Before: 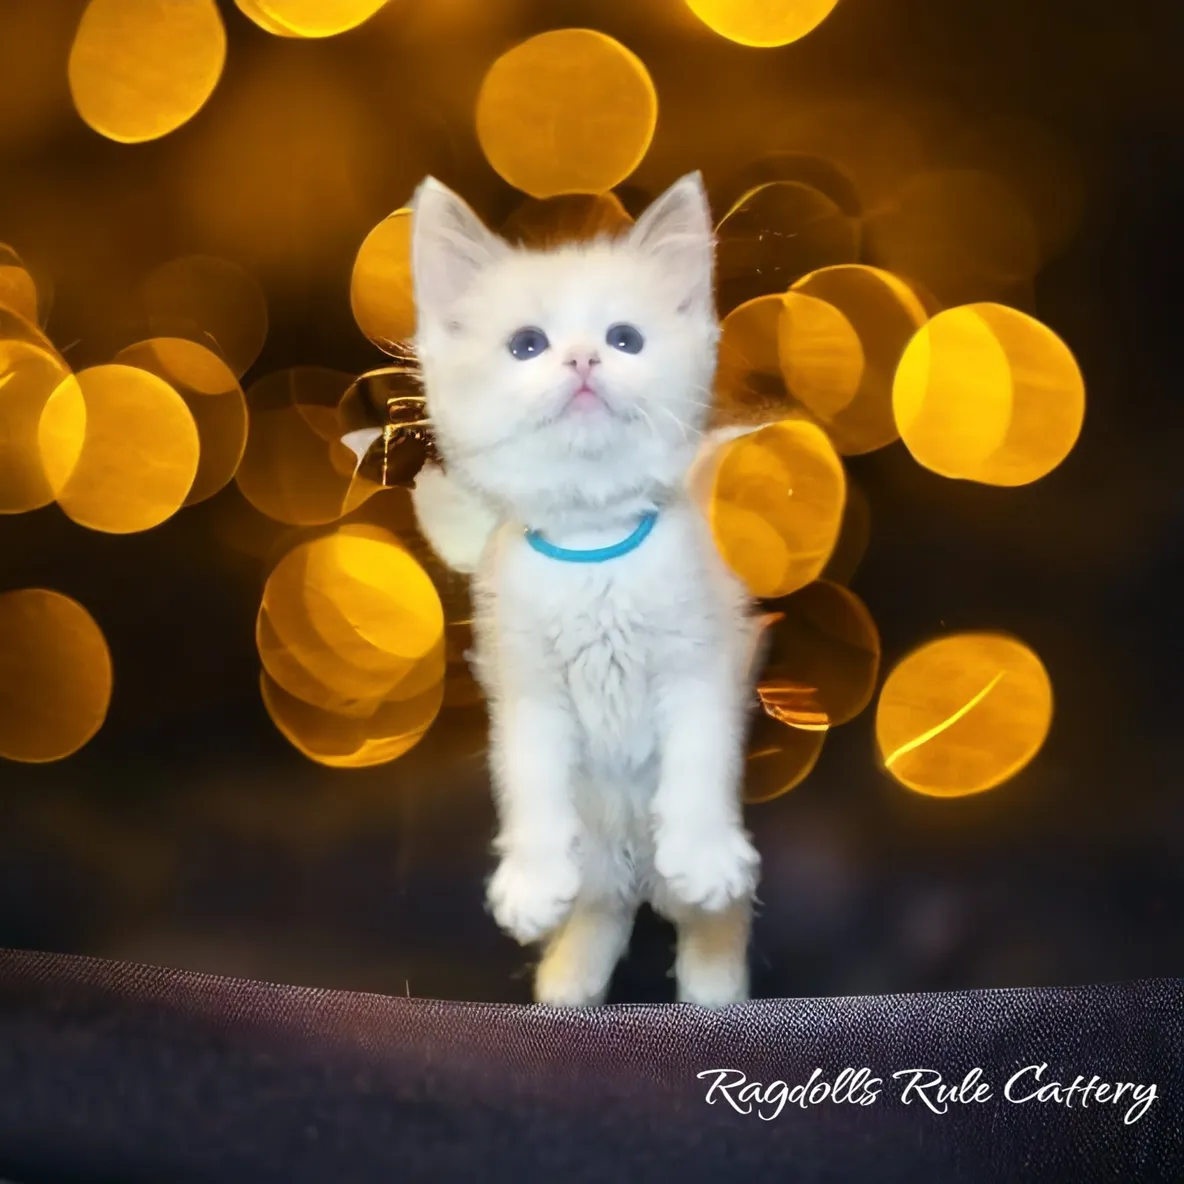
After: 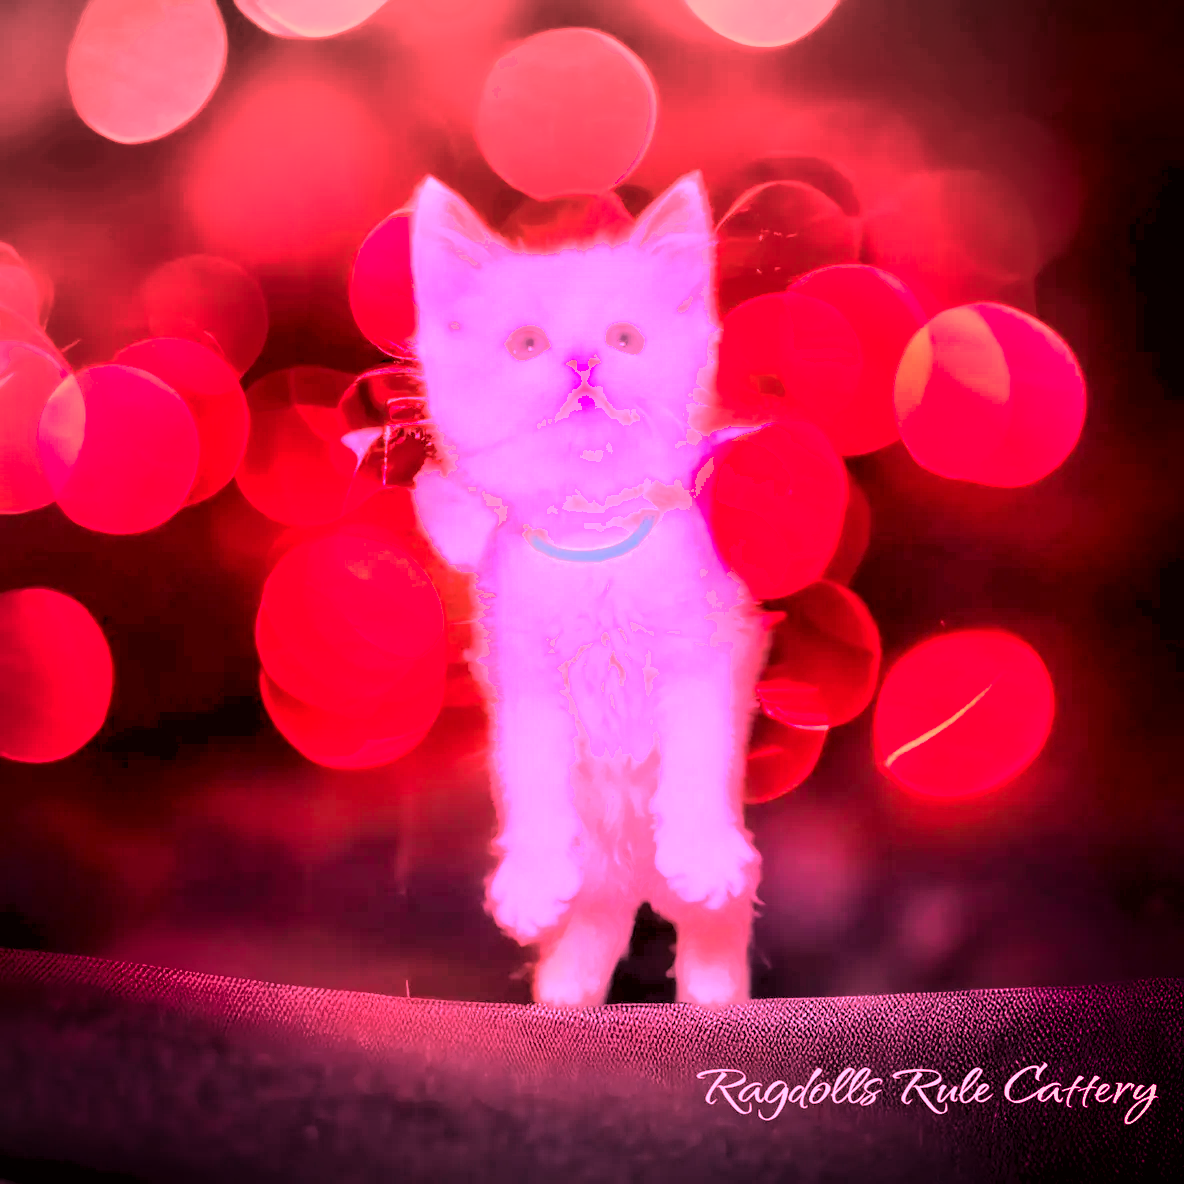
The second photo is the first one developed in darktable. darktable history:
levels: levels [0.036, 0.364, 0.827]
shadows and highlights: shadows -70, highlights 35, soften with gaussian
local contrast: mode bilateral grid, contrast 25, coarseness 50, detail 123%, midtone range 0.2
tone mapping: contrast compression 1.4 | blend: blend mode average, opacity 100%; mask: uniform (no mask)
vibrance: vibrance 50%
vignetting: fall-off radius 100%, width/height ratio 1.337
zone system: zone [-1 ×8, 0.827, -1 ×16]
color correction: highlights a* 6.27, highlights b* 8.19, shadows a* 5.94, shadows b* 7.23, saturation 0.9
white balance: red 2.42, blue 1.533
exposure: black level correction 0.005, exposure 0.286 EV, compensate highlight preservation false
tone curve: curves: ch0 [(0, 0) (0.004, 0.001) (0.133, 0.078) (0.325, 0.241) (0.832, 0.917) (1, 1)], color space Lab, linked channels, preserve colors none
color contrast: blue-yellow contrast 0.7
